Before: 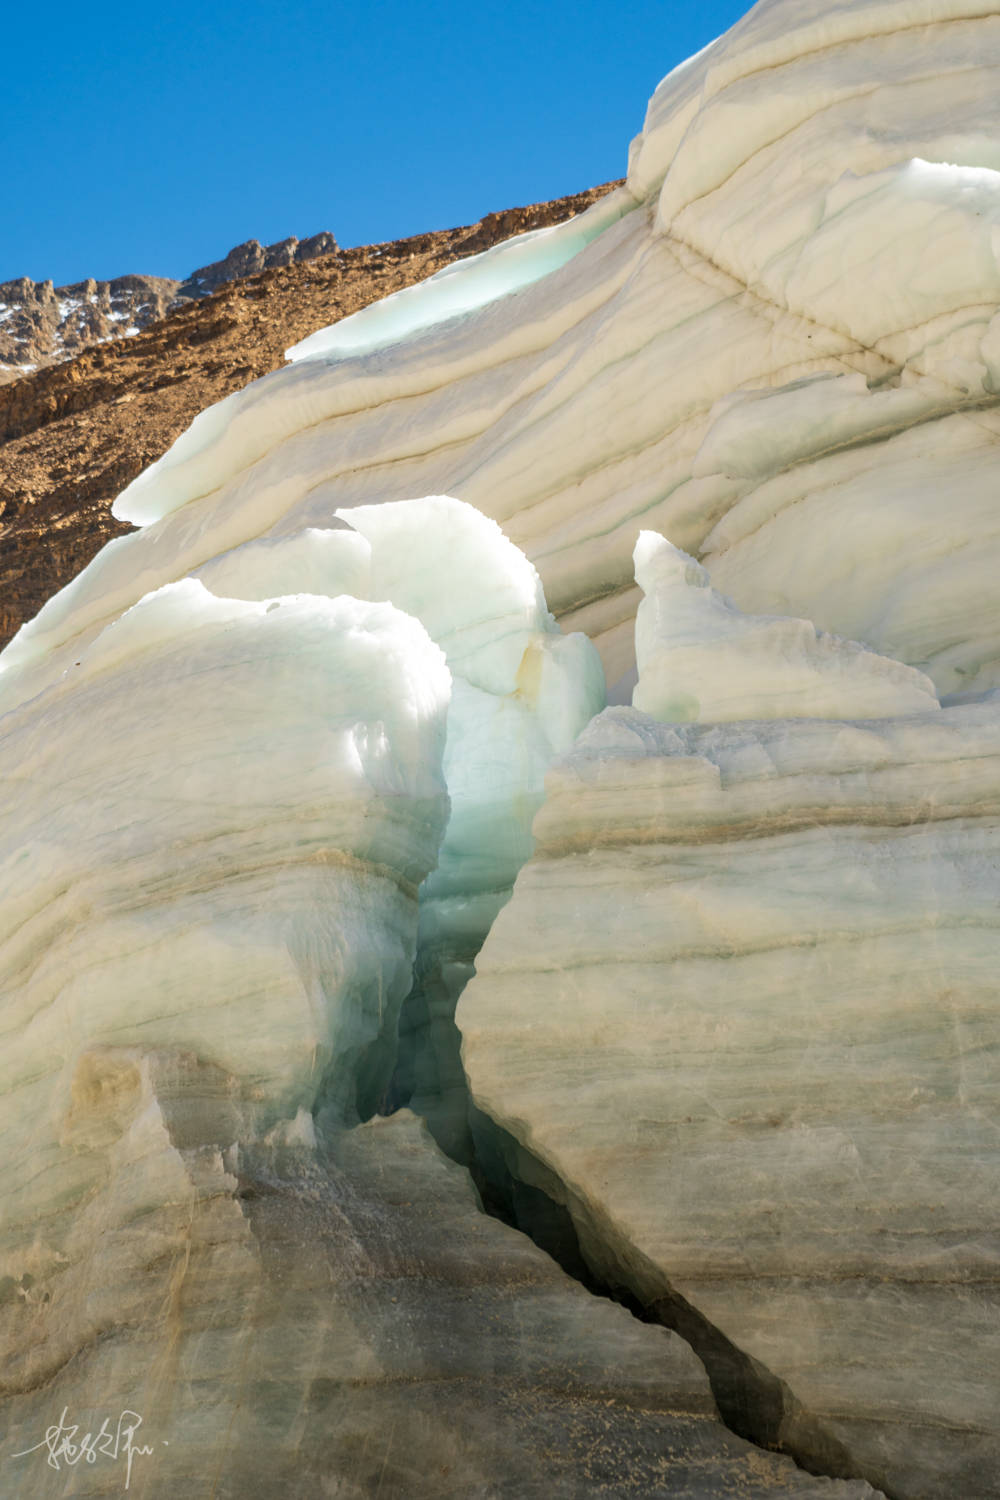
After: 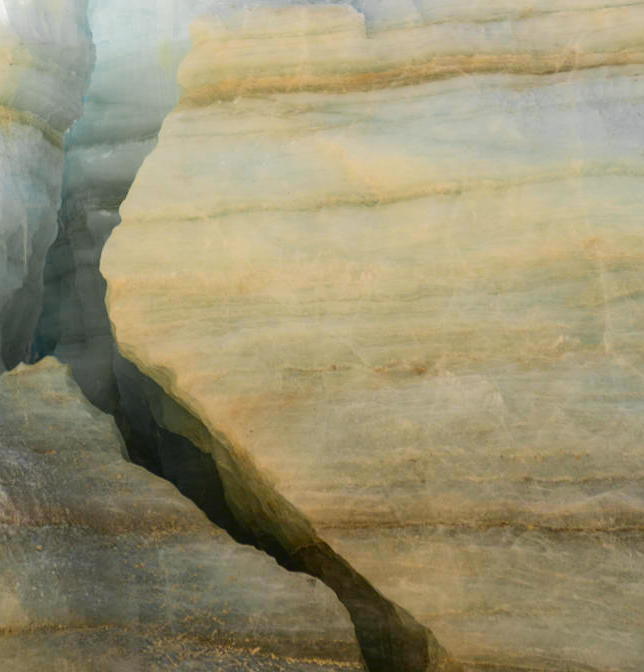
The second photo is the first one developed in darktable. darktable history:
crop and rotate: left 35.509%, top 50.238%, bottom 4.934%
exposure: black level correction 0, compensate exposure bias true, compensate highlight preservation false
tone curve: curves: ch0 [(0, 0.047) (0.199, 0.263) (0.47, 0.555) (0.805, 0.839) (1, 0.962)], color space Lab, linked channels, preserve colors none
color zones: curves: ch0 [(0, 0.499) (0.143, 0.5) (0.286, 0.5) (0.429, 0.476) (0.571, 0.284) (0.714, 0.243) (0.857, 0.449) (1, 0.499)]; ch1 [(0, 0.532) (0.143, 0.645) (0.286, 0.696) (0.429, 0.211) (0.571, 0.504) (0.714, 0.493) (0.857, 0.495) (1, 0.532)]; ch2 [(0, 0.5) (0.143, 0.5) (0.286, 0.427) (0.429, 0.324) (0.571, 0.5) (0.714, 0.5) (0.857, 0.5) (1, 0.5)]
